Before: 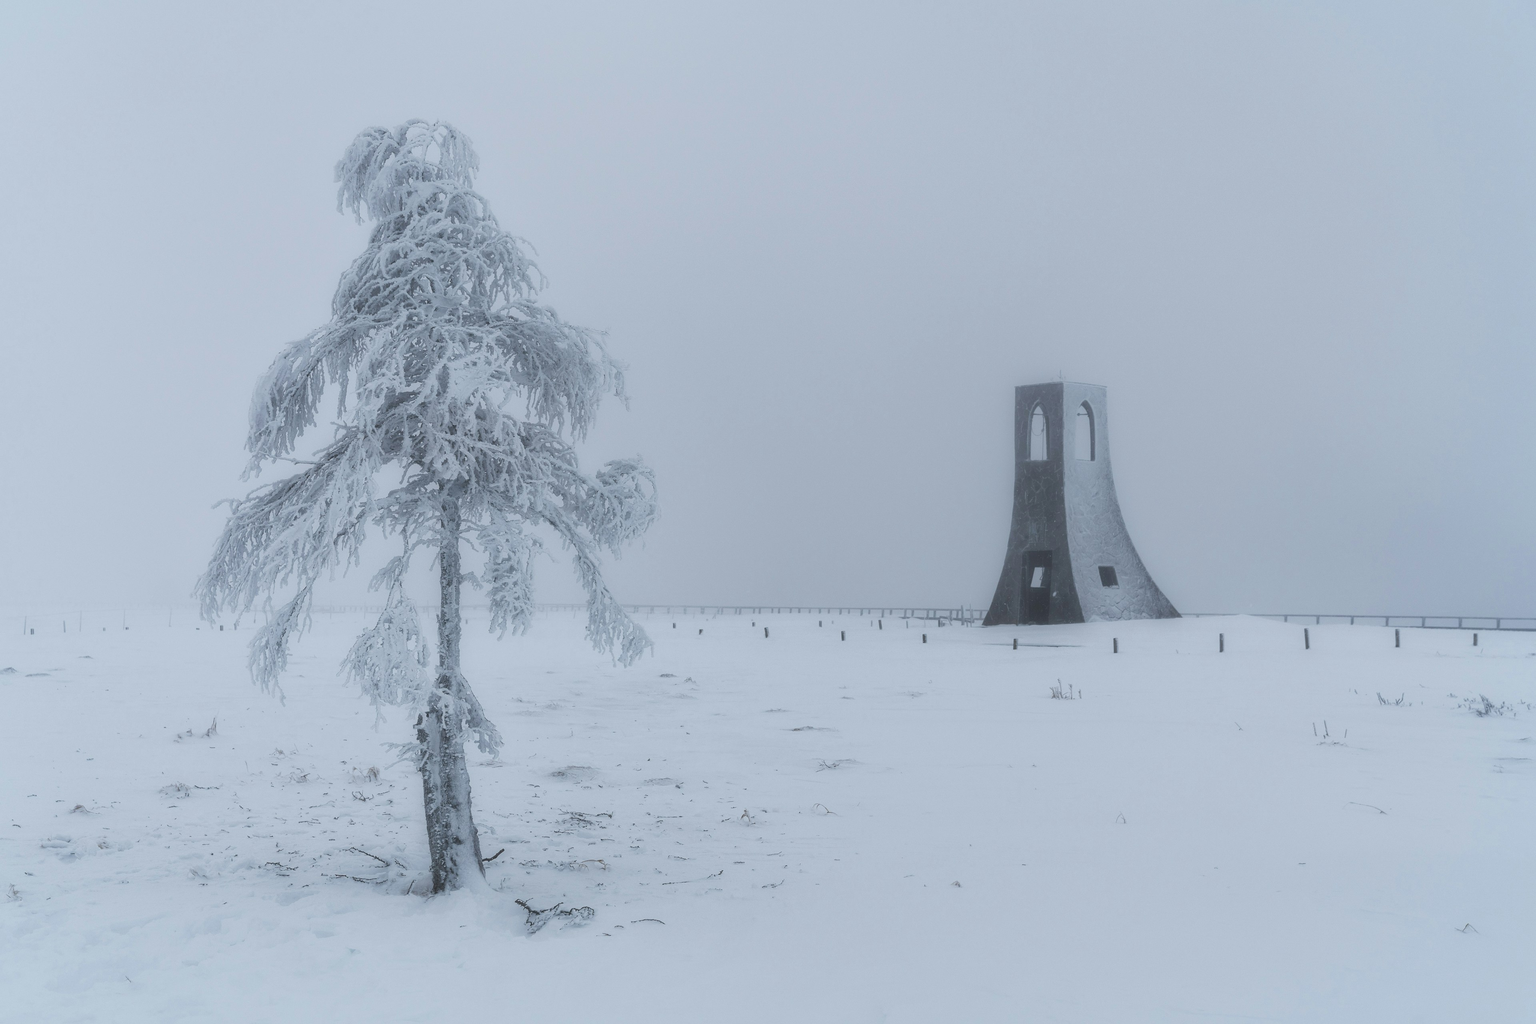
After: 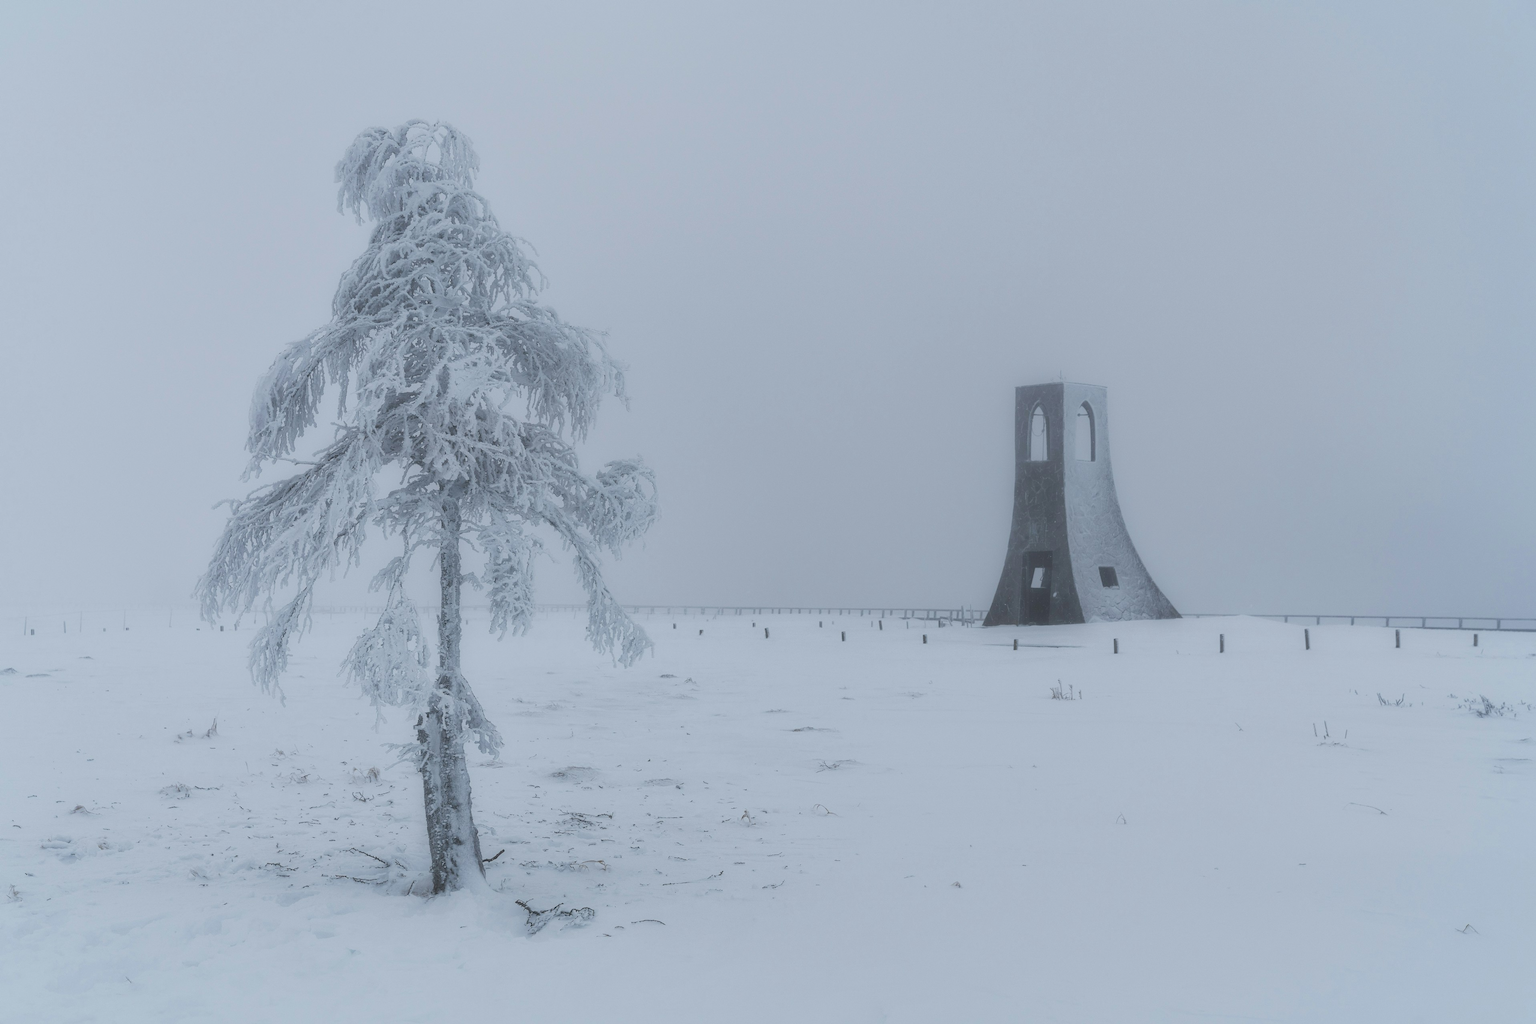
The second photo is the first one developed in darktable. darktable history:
contrast brightness saturation: contrast -0.107
